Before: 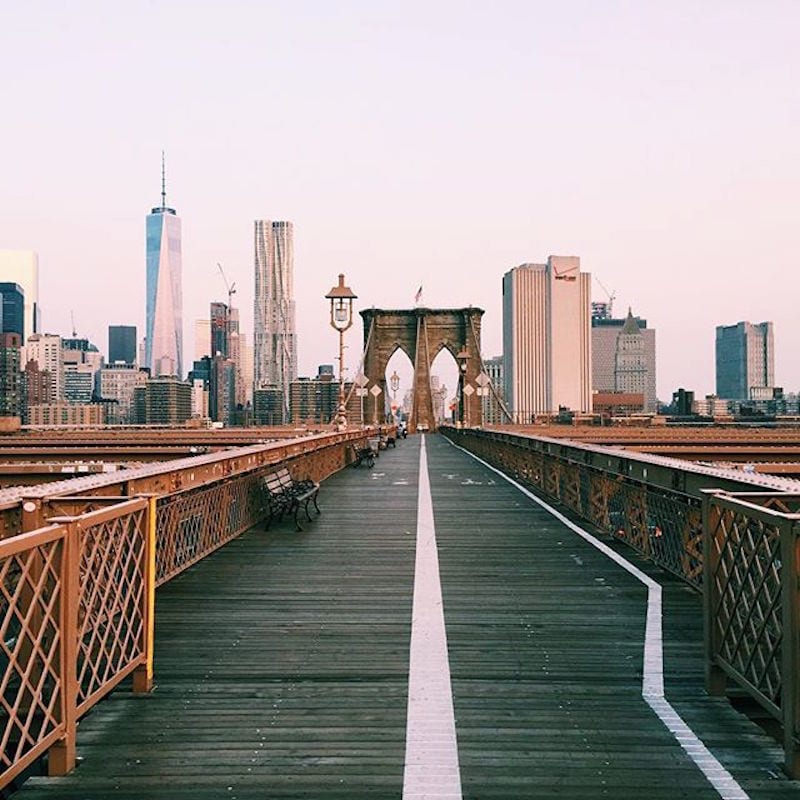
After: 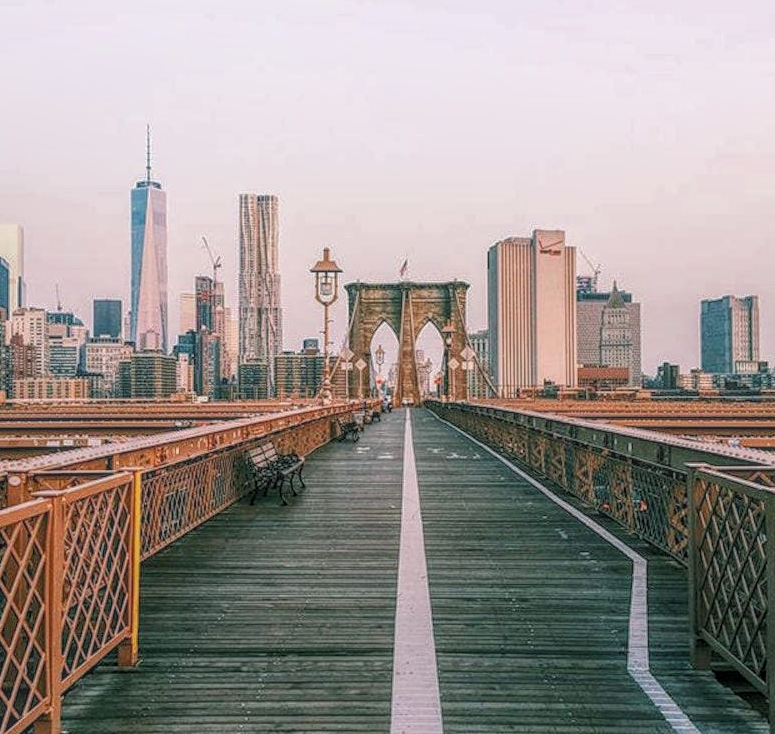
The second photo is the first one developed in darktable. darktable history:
crop: left 1.964%, top 3.251%, right 1.122%, bottom 4.933%
local contrast: highlights 20%, shadows 30%, detail 200%, midtone range 0.2
